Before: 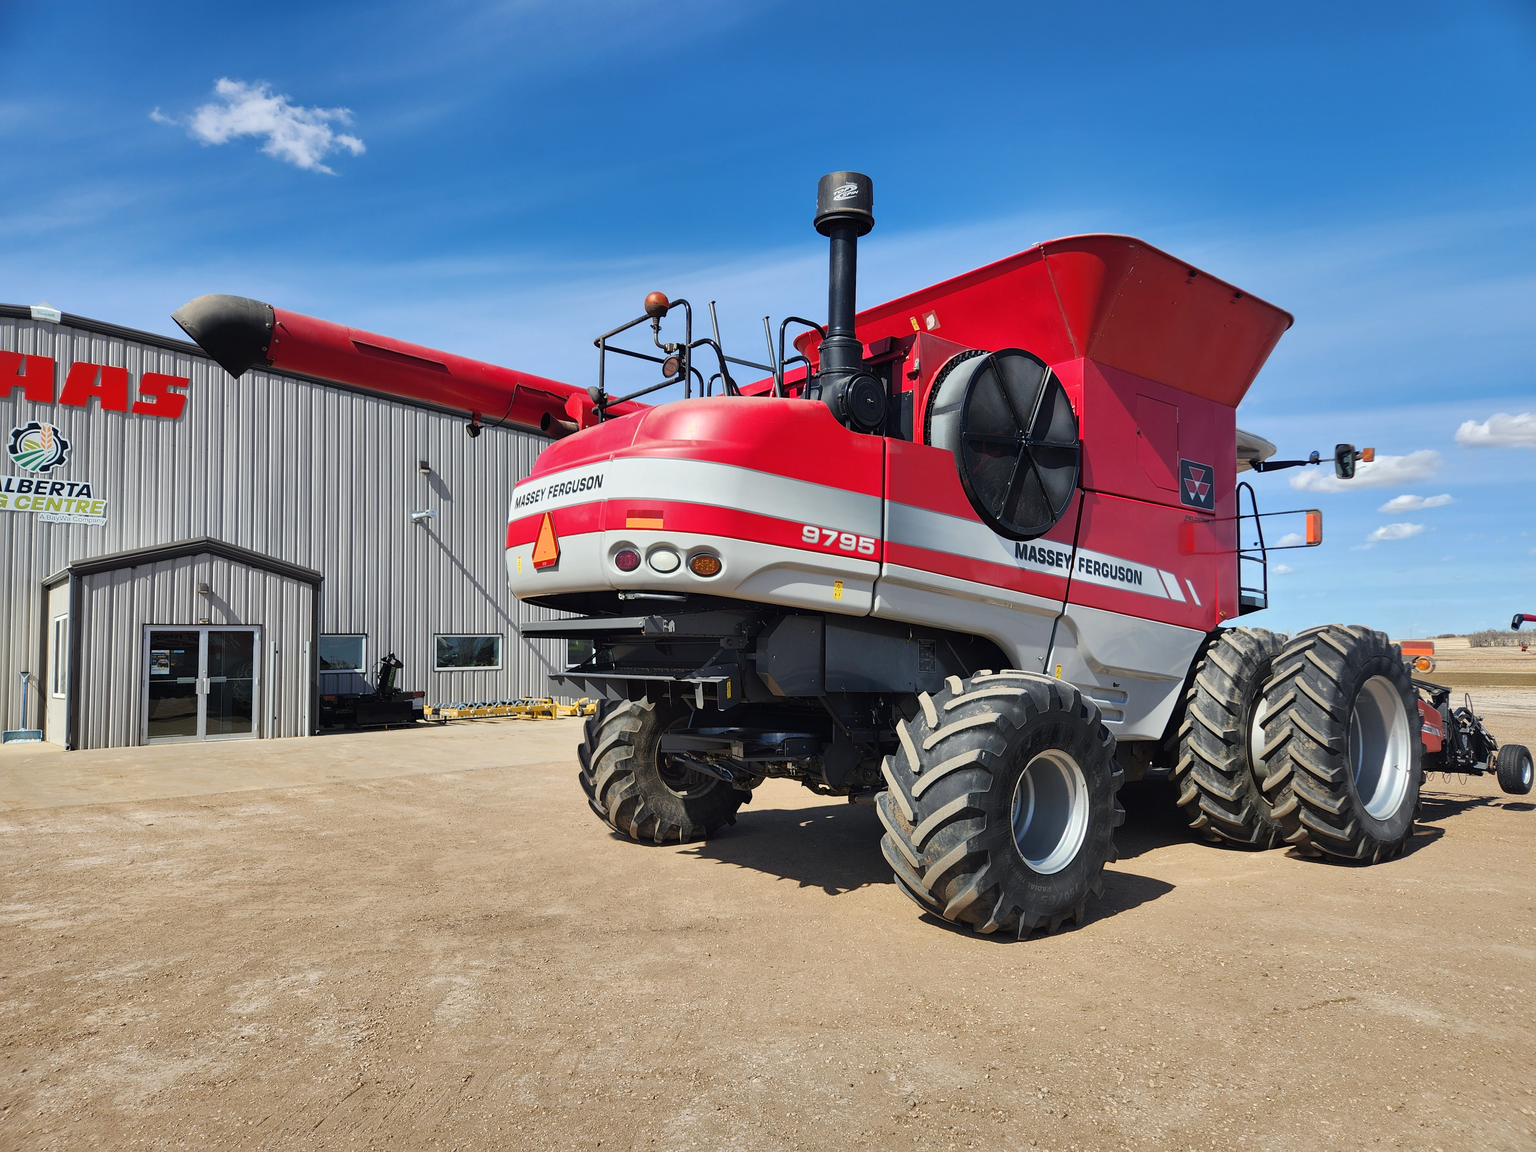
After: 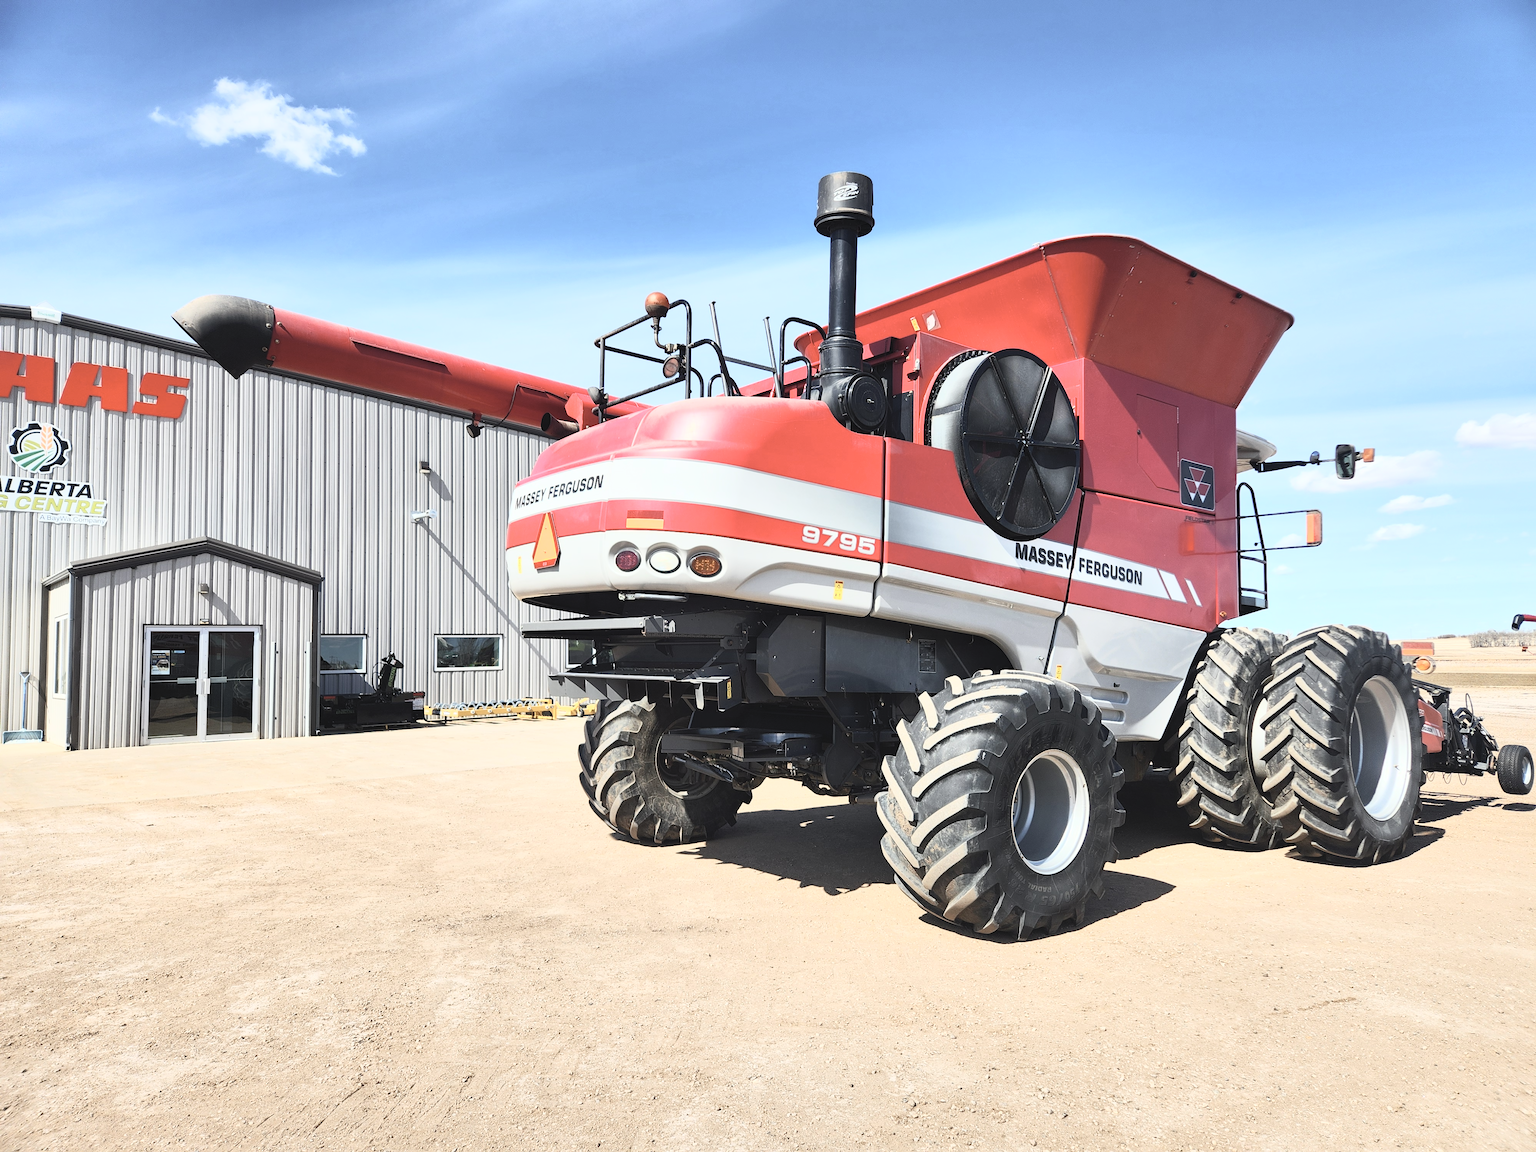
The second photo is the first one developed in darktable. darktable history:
contrast brightness saturation: contrast 0.436, brightness 0.558, saturation -0.204
